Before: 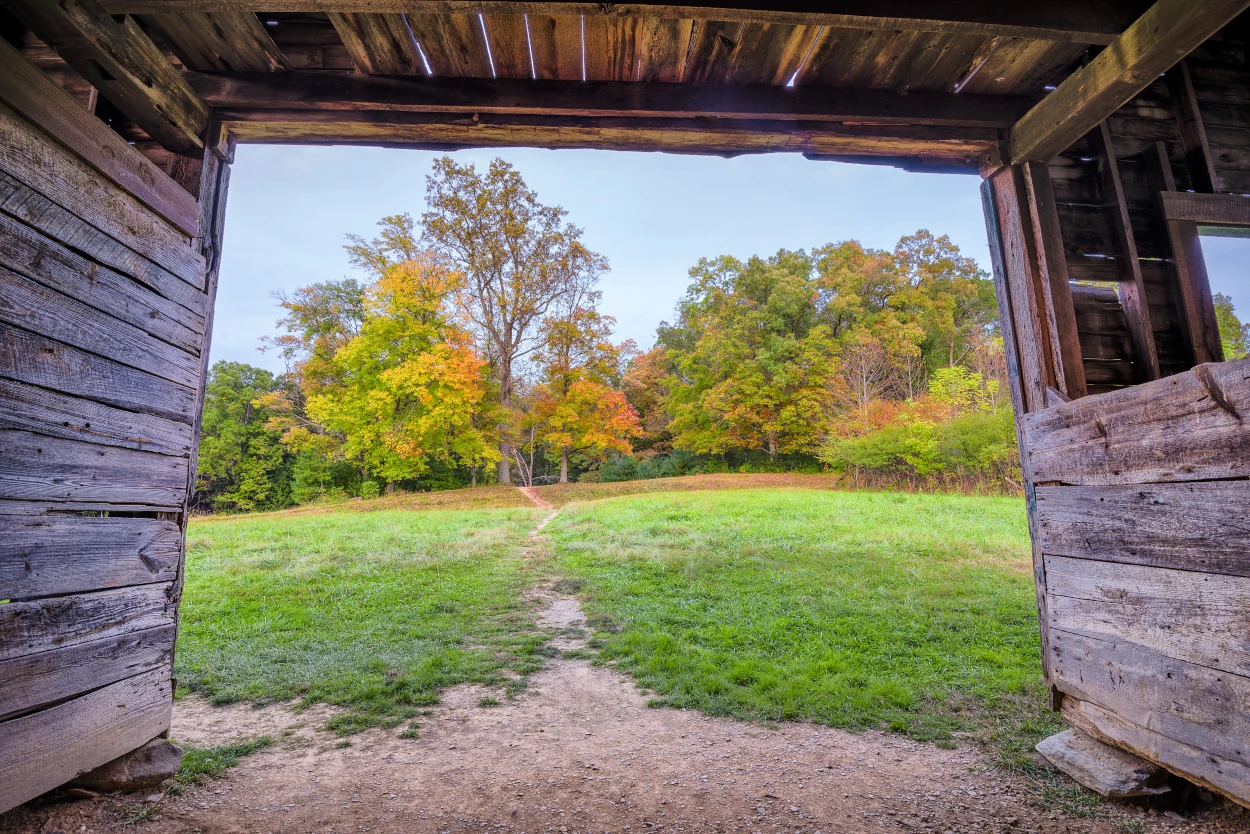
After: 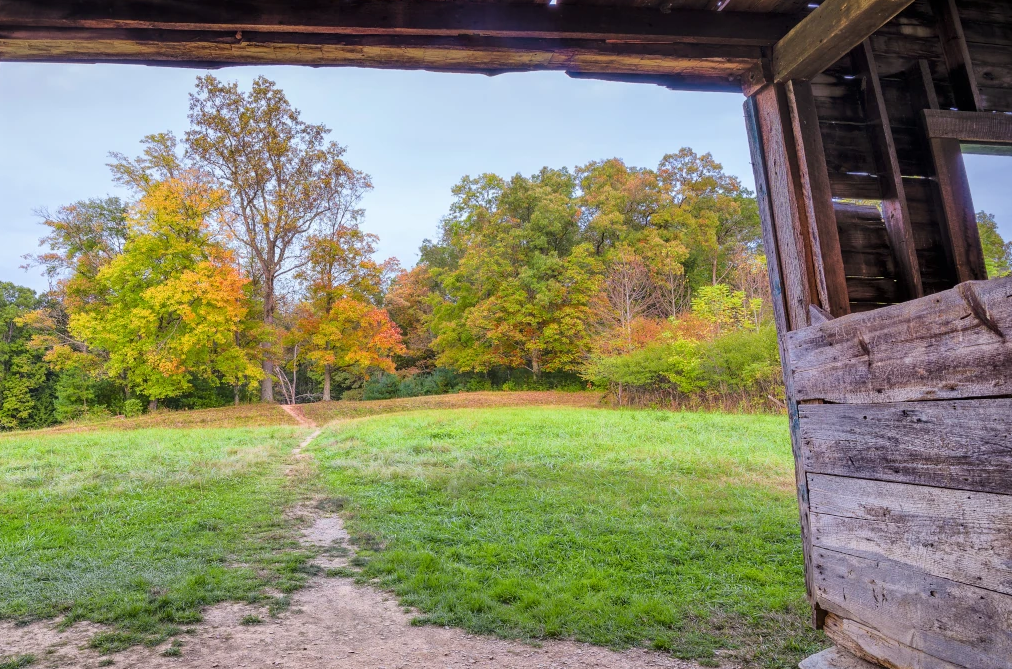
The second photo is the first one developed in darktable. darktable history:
crop: left 18.982%, top 9.924%, right 0%, bottom 9.786%
